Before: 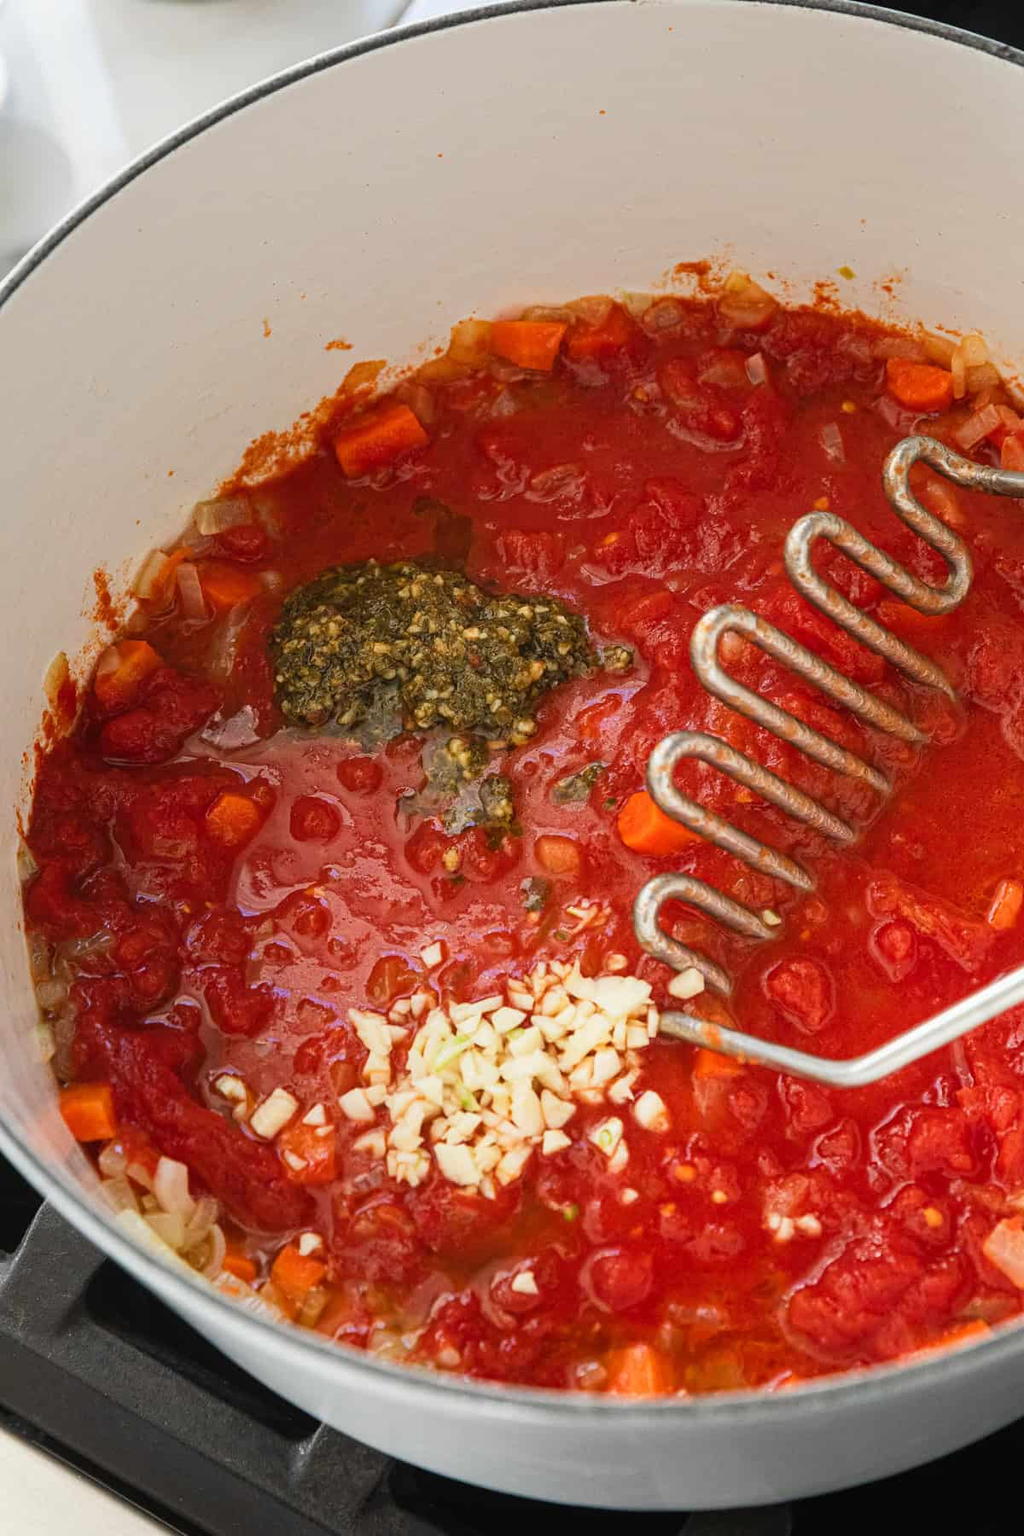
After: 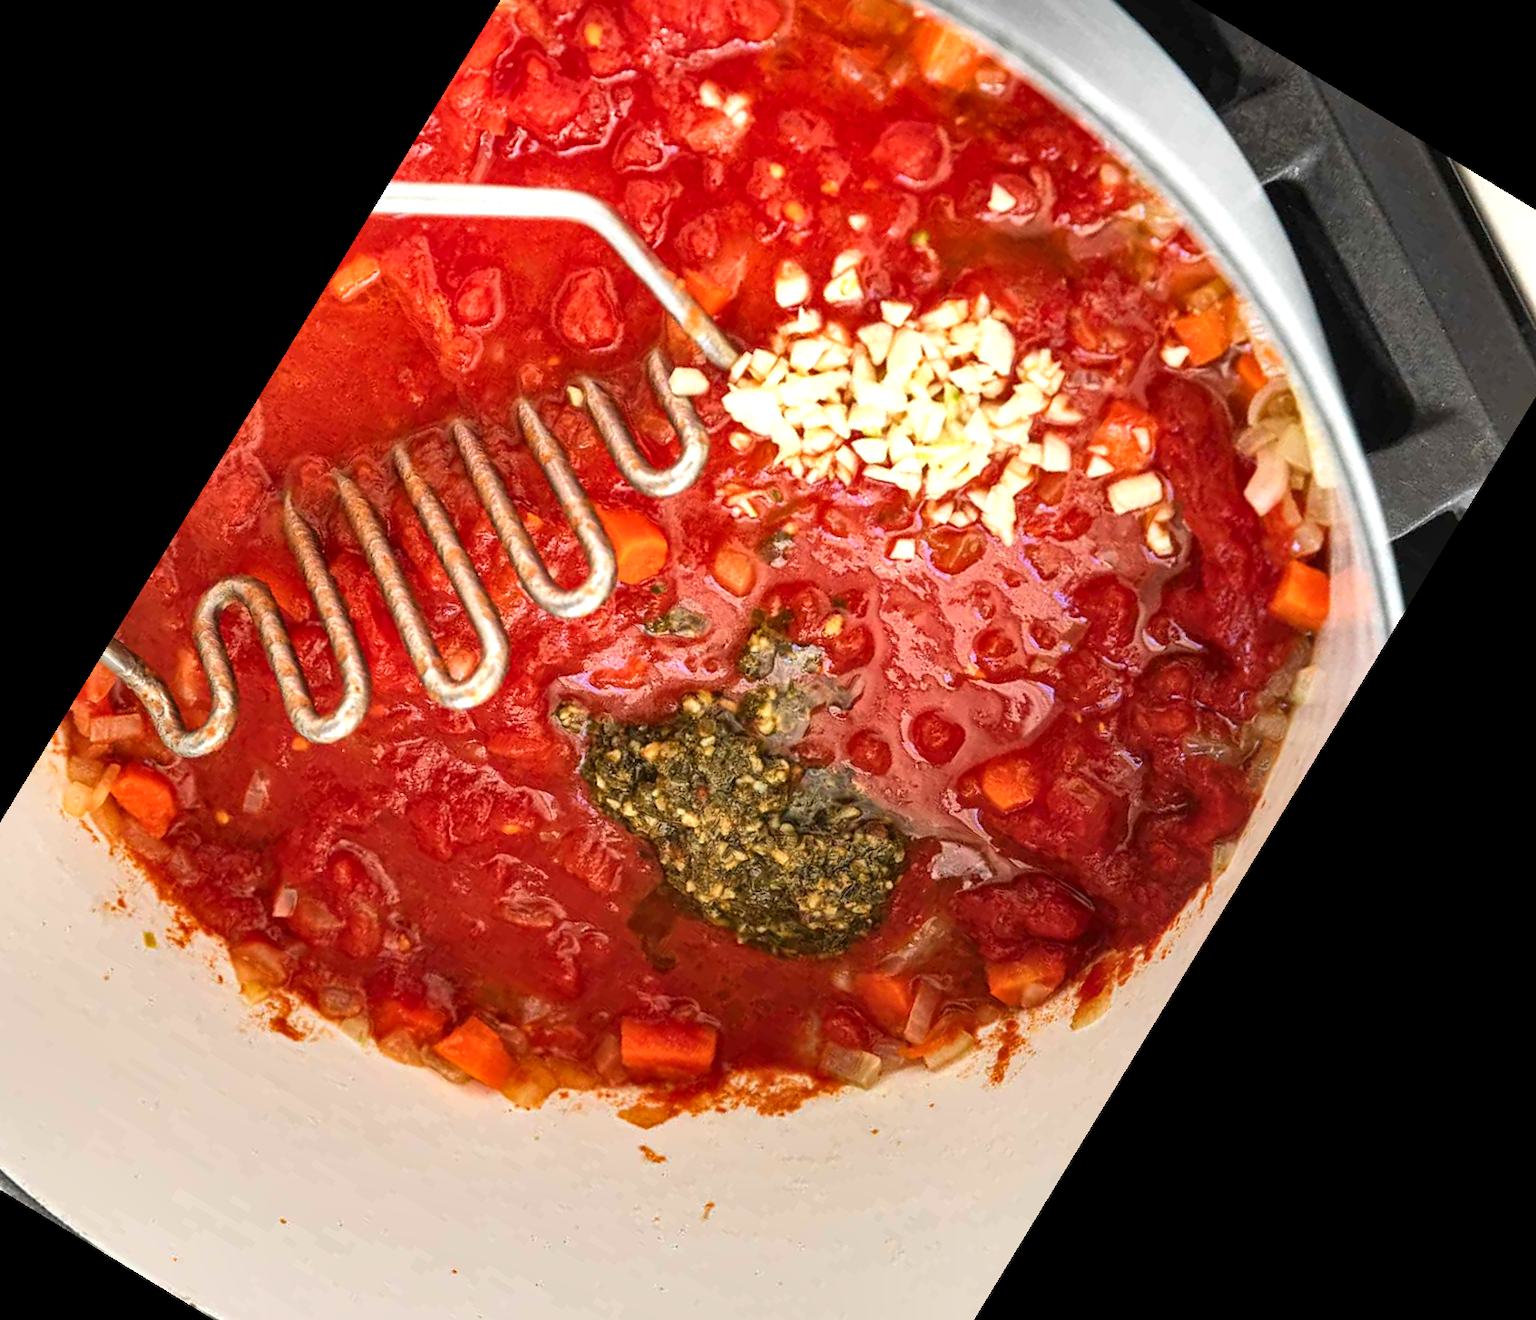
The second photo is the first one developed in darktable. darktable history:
crop and rotate: angle 148.68°, left 9.111%, top 15.603%, right 4.588%, bottom 17.041%
shadows and highlights: shadows 20.91, highlights -35.45, soften with gaussian
local contrast: mode bilateral grid, contrast 20, coarseness 50, detail 140%, midtone range 0.2
exposure: exposure 0.556 EV, compensate highlight preservation false
